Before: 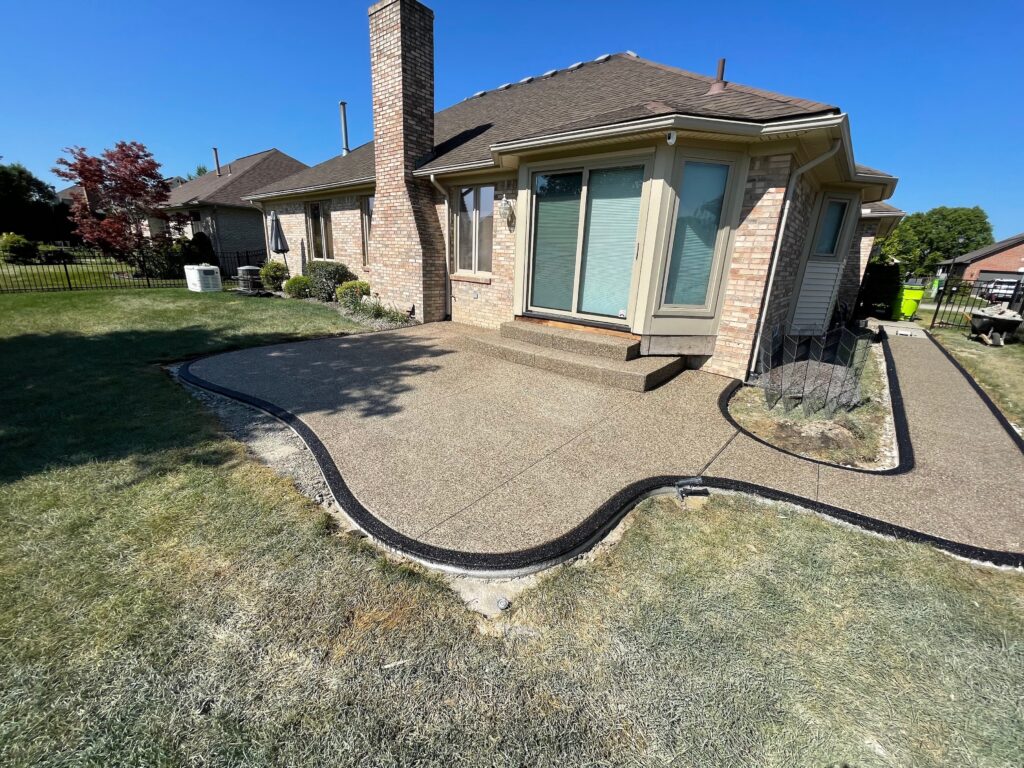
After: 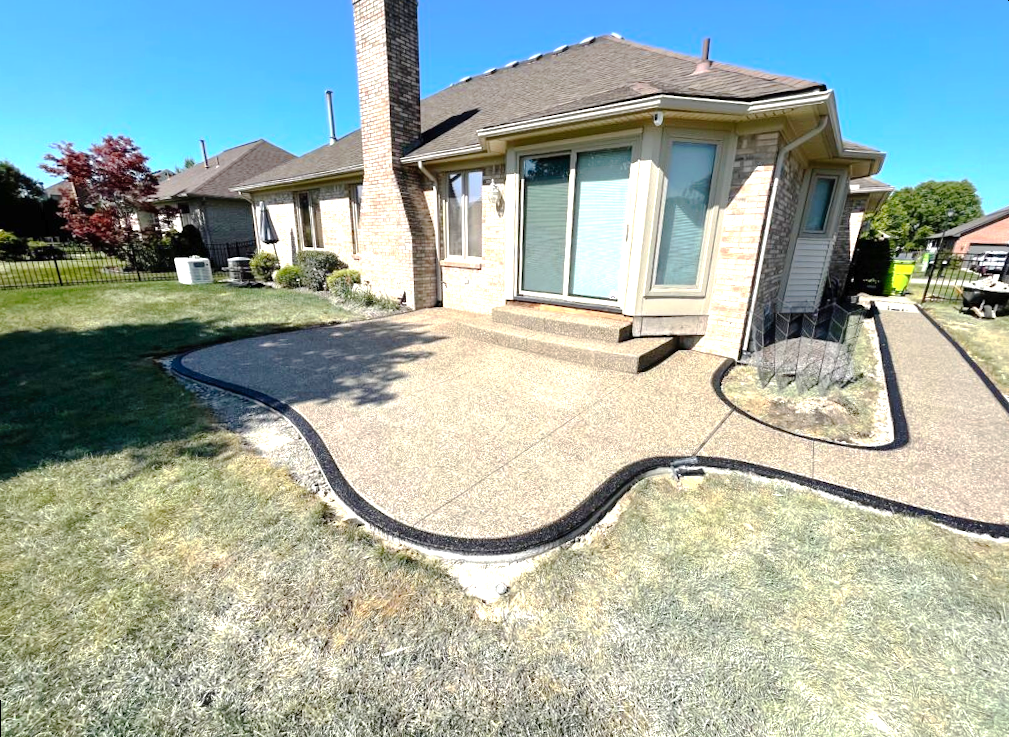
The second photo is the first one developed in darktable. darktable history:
rotate and perspective: rotation -1.42°, crop left 0.016, crop right 0.984, crop top 0.035, crop bottom 0.965
tone curve: curves: ch0 [(0, 0) (0.003, 0.006) (0.011, 0.014) (0.025, 0.024) (0.044, 0.035) (0.069, 0.046) (0.1, 0.074) (0.136, 0.115) (0.177, 0.161) (0.224, 0.226) (0.277, 0.293) (0.335, 0.364) (0.399, 0.441) (0.468, 0.52) (0.543, 0.58) (0.623, 0.657) (0.709, 0.72) (0.801, 0.794) (0.898, 0.883) (1, 1)], preserve colors none
exposure: exposure 1 EV, compensate highlight preservation false
